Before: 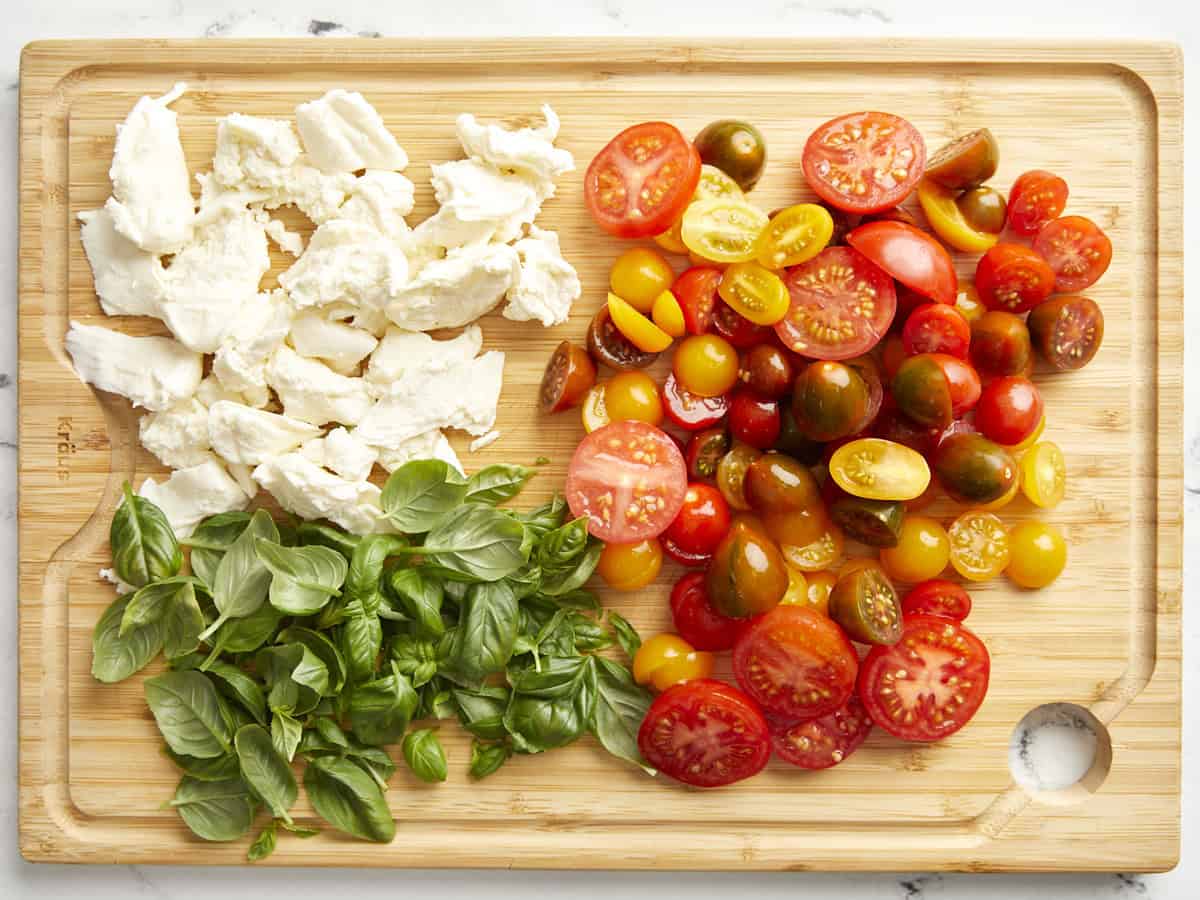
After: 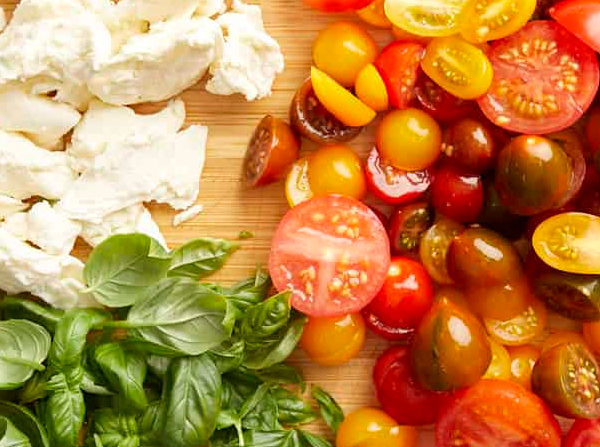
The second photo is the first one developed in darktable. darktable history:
crop: left 24.821%, top 25.2%, right 25.174%, bottom 25.026%
